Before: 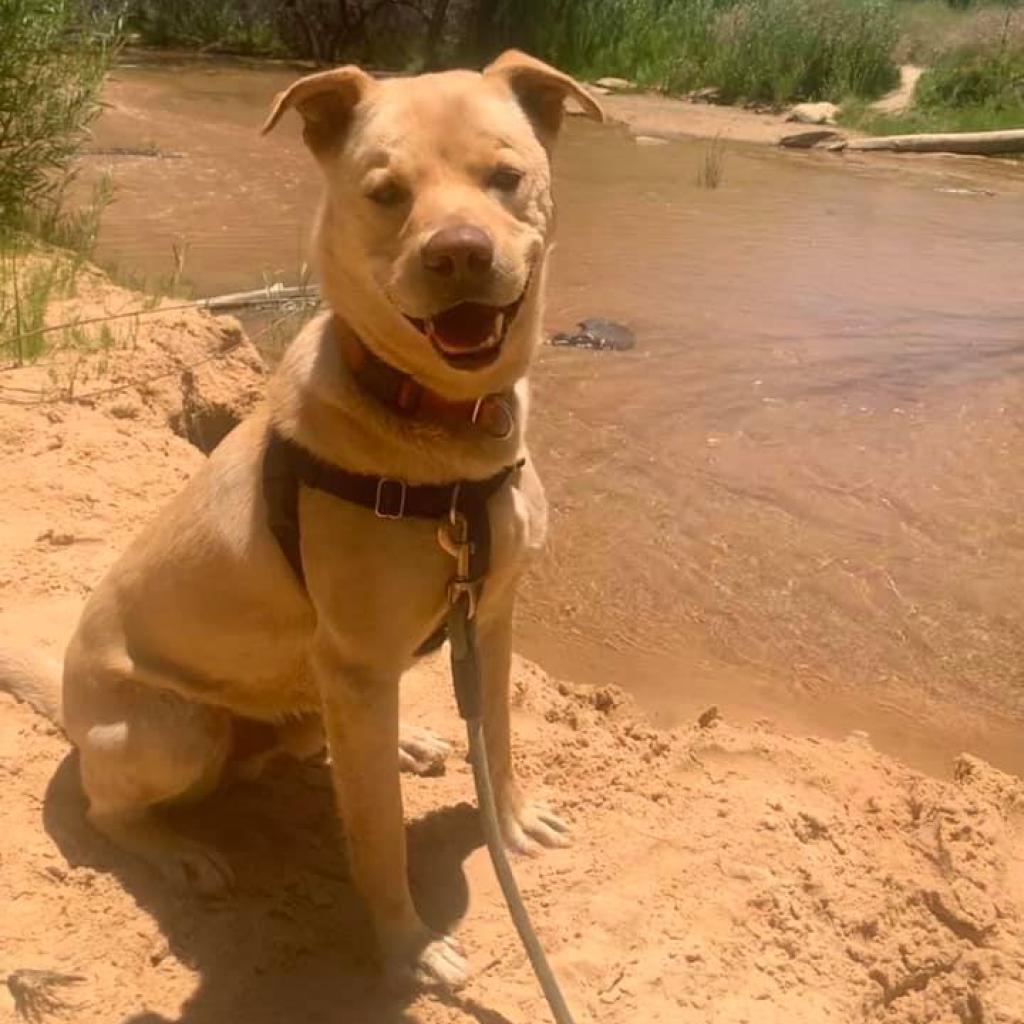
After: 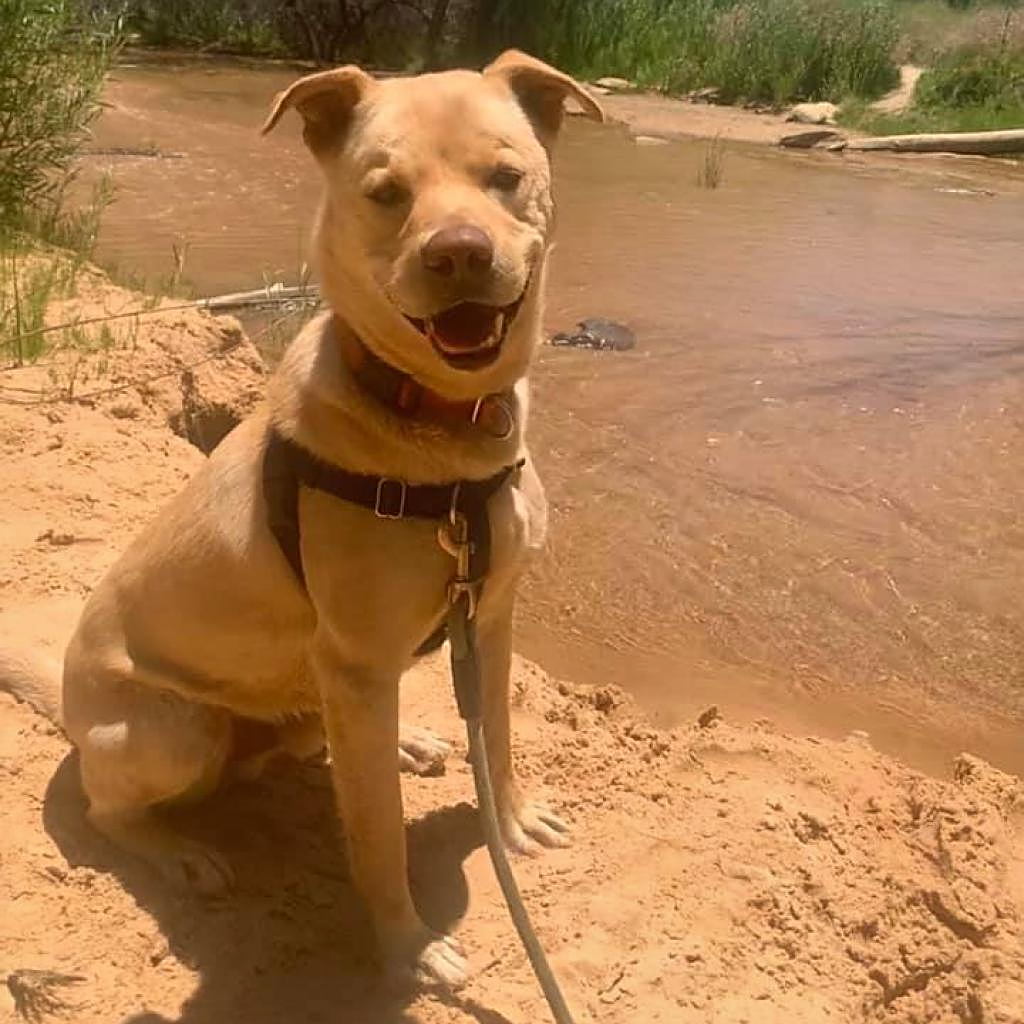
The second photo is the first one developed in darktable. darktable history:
sharpen: on, module defaults
shadows and highlights: shadows 20.88, highlights -37.06, soften with gaussian
